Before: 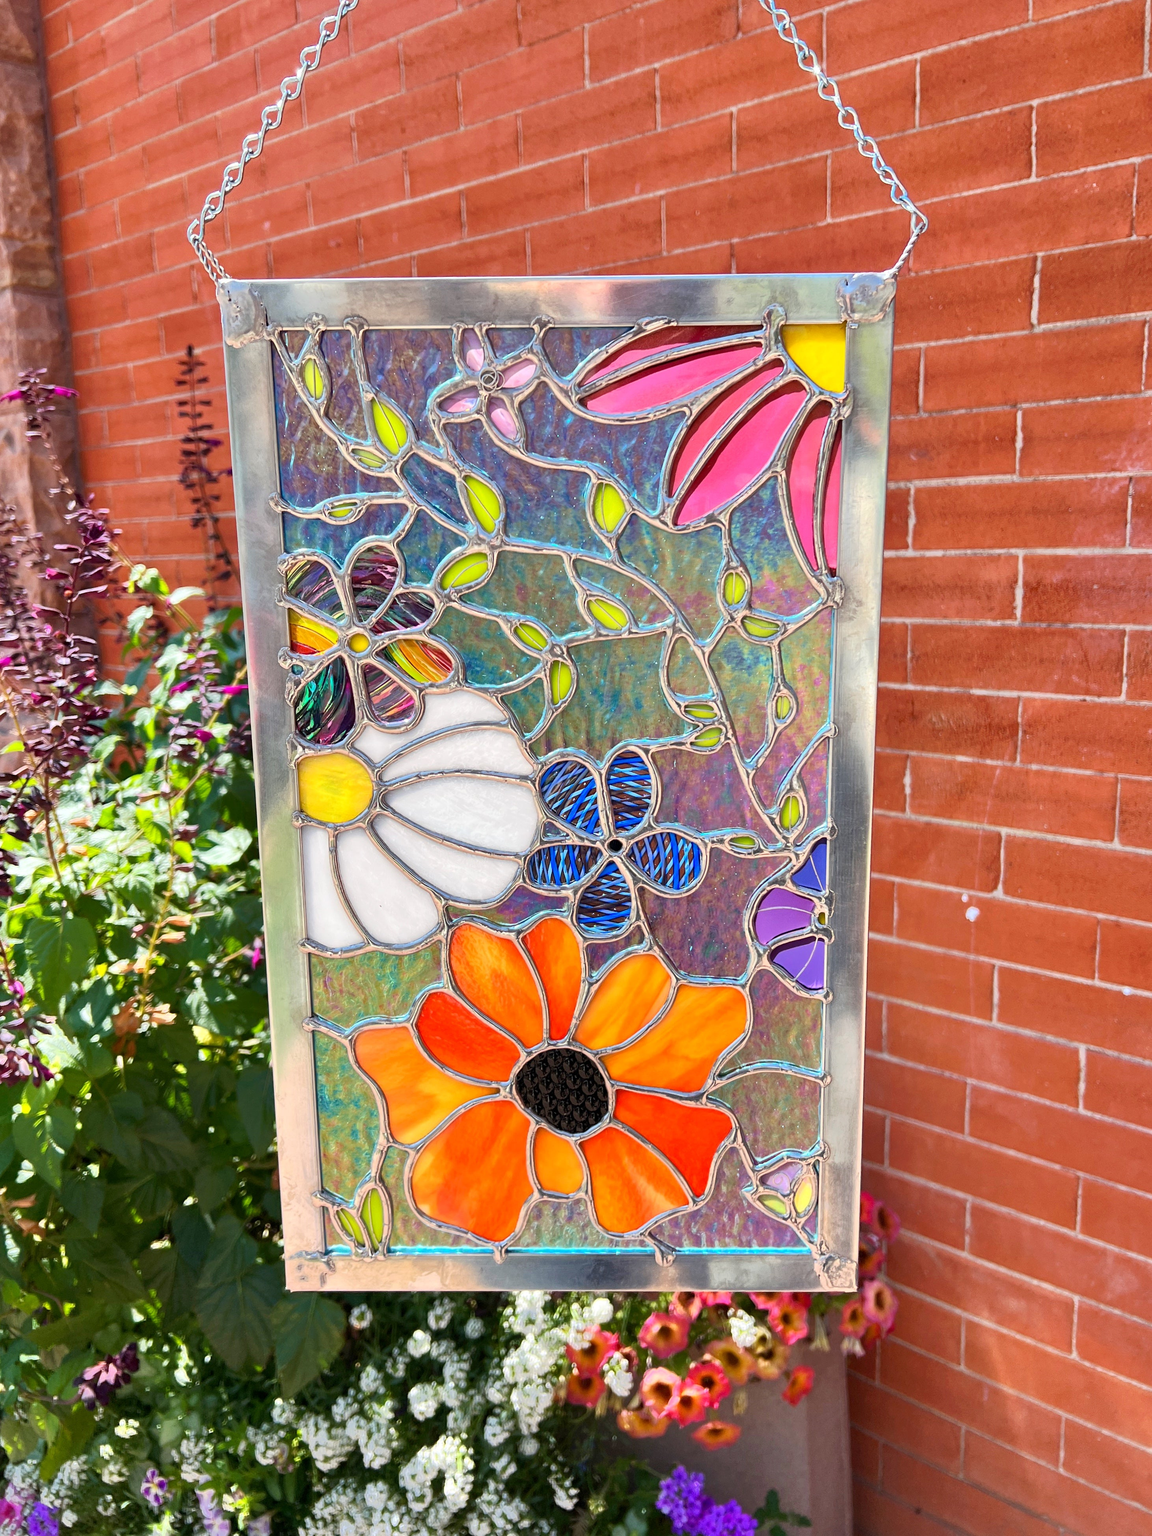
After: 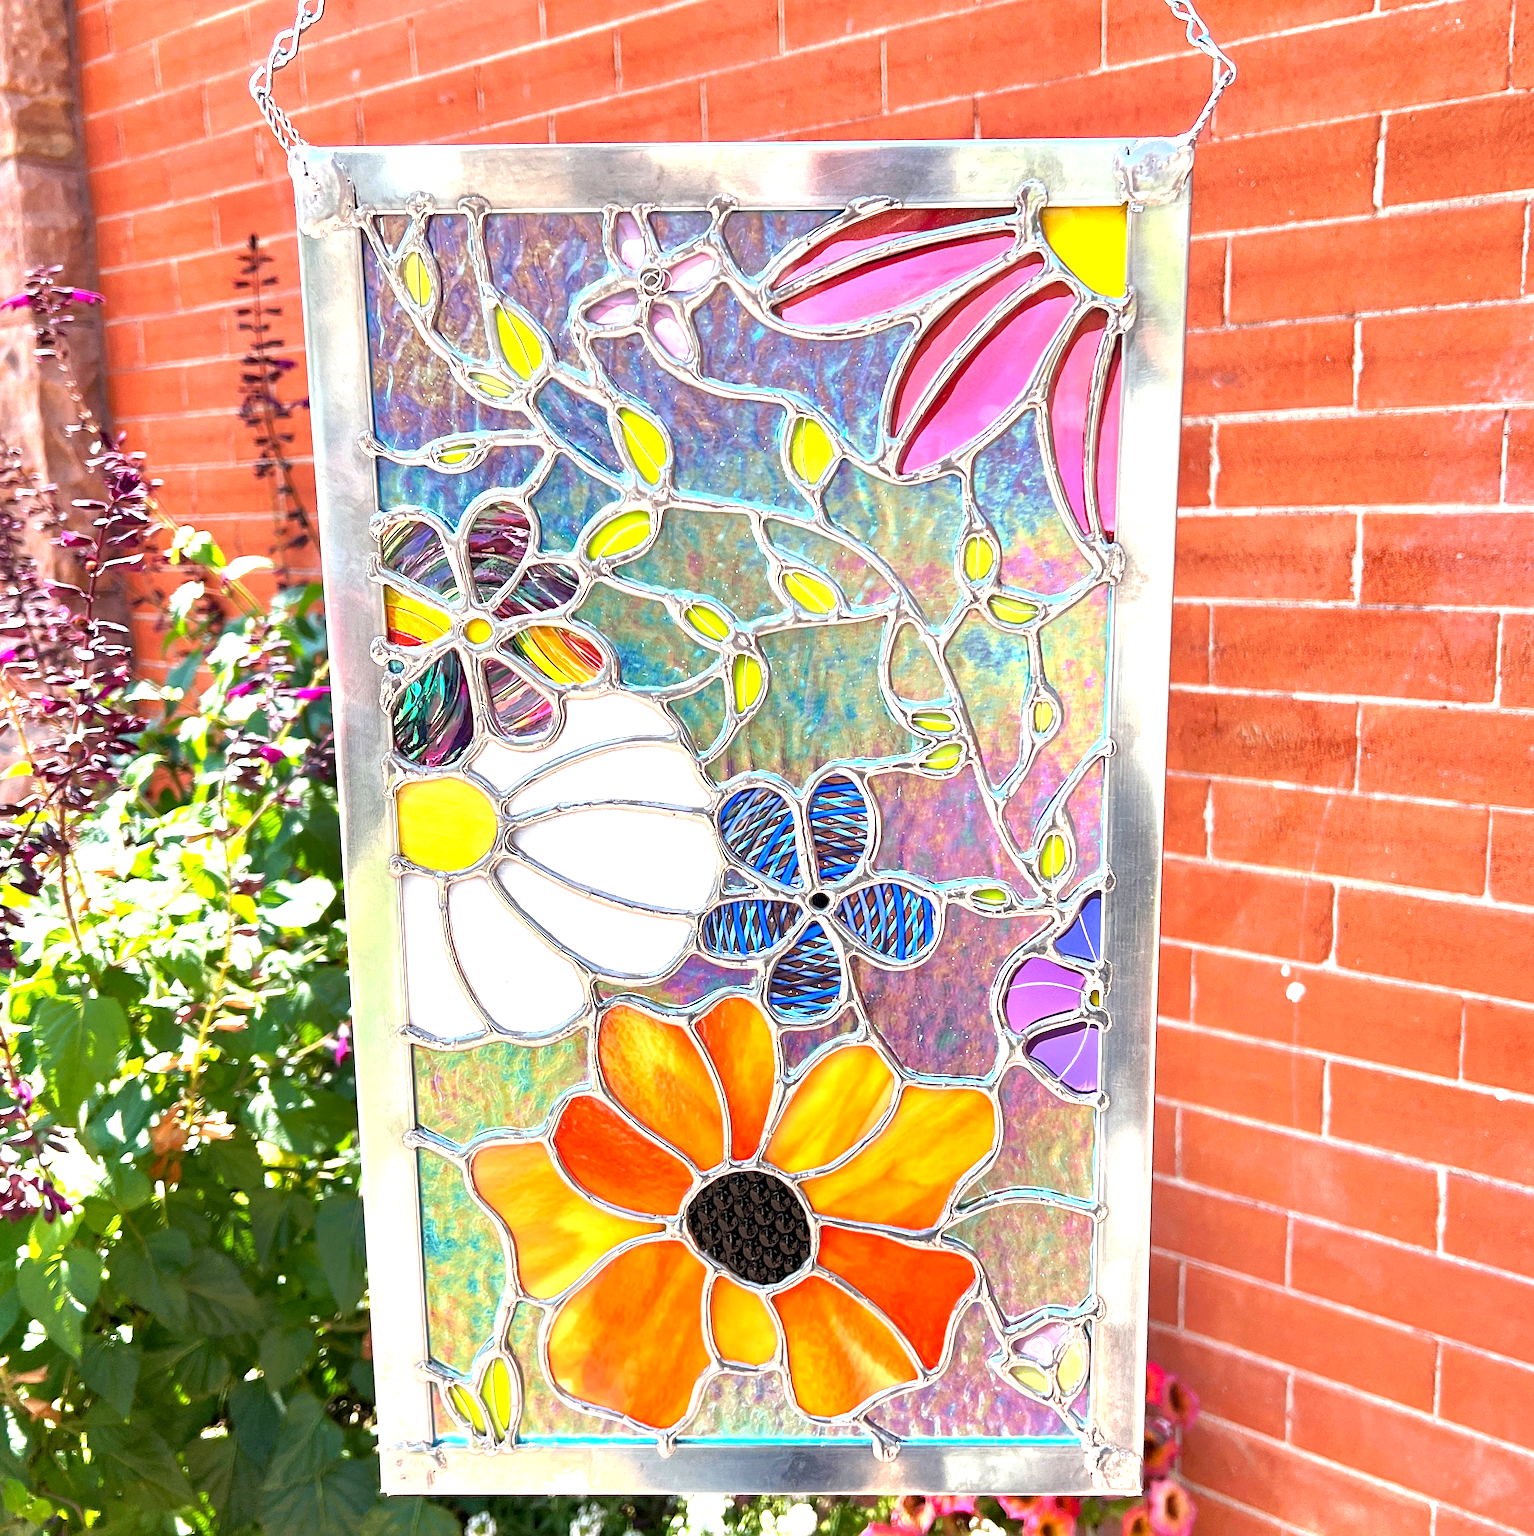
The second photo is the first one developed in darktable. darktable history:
sharpen: amount 0.212
exposure: black level correction 0.001, exposure 1.038 EV, compensate highlight preservation false
crop: top 11.038%, bottom 13.88%
